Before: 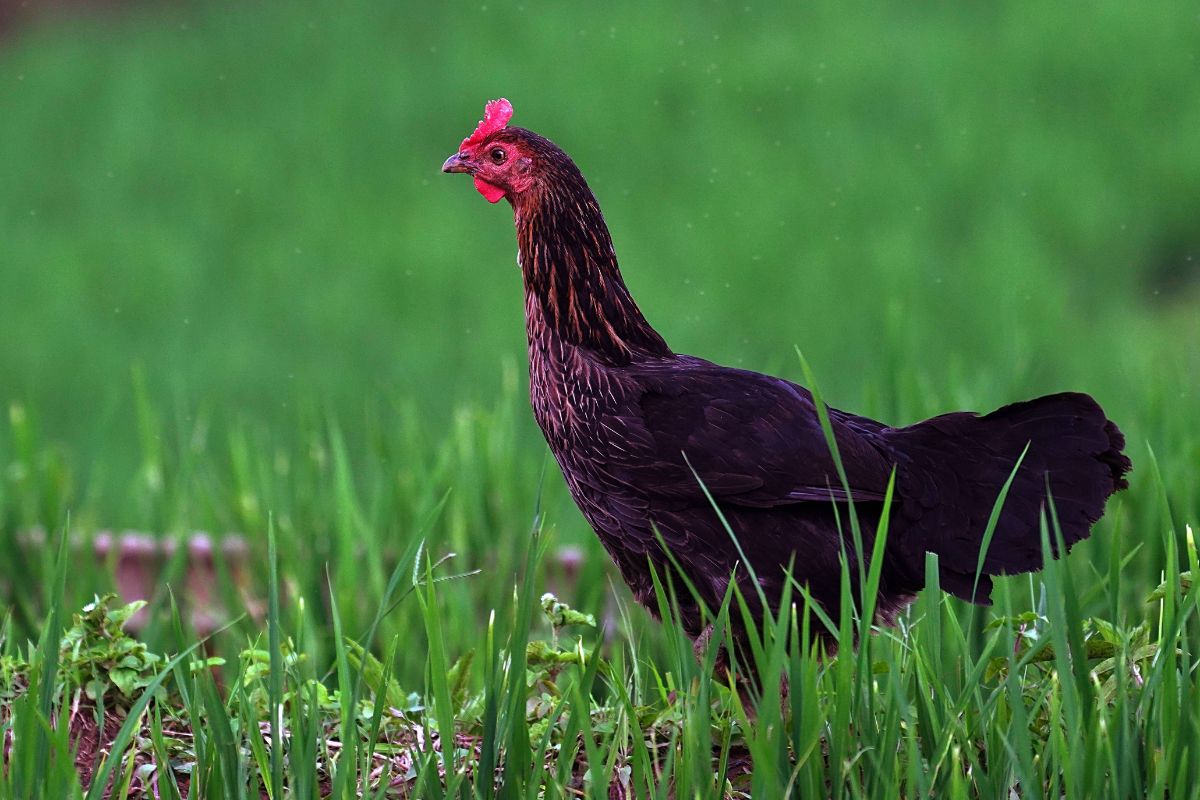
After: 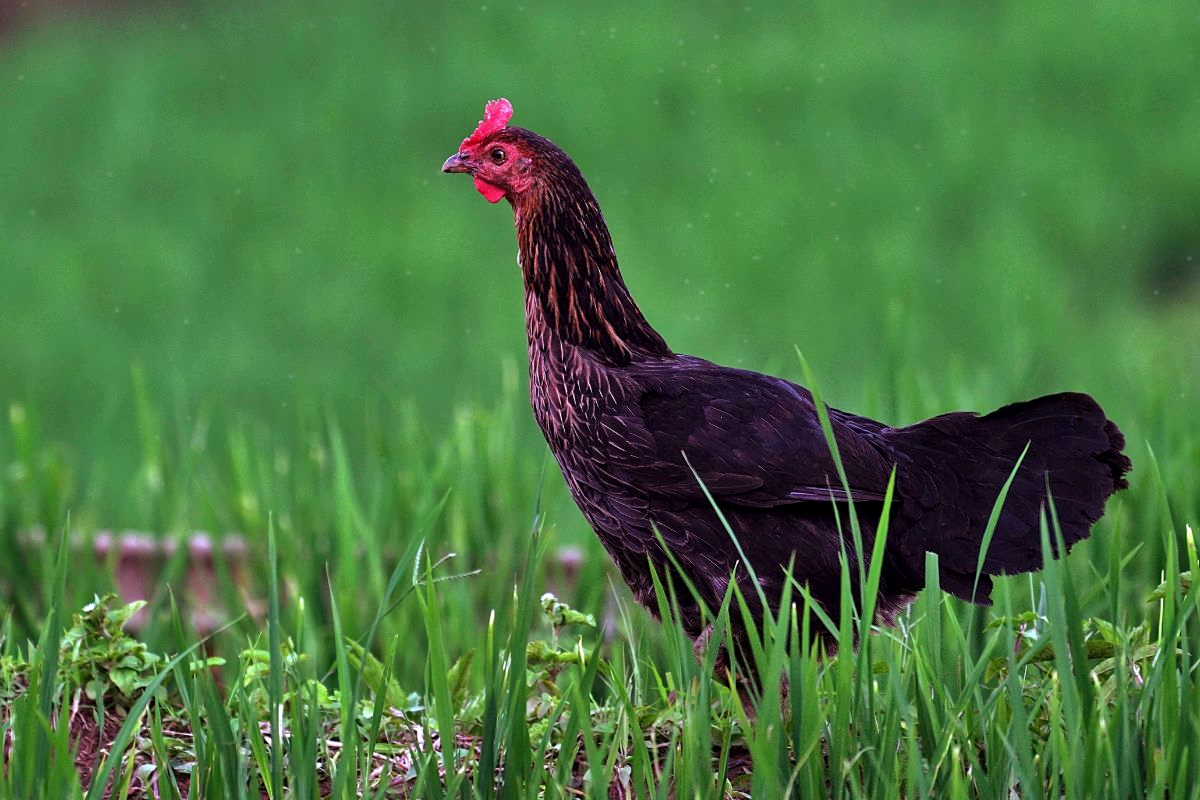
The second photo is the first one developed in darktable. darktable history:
shadows and highlights: shadows 52.44, shadows color adjustment 97.98%, highlights color adjustment 57.87%, soften with gaussian
tone equalizer: smoothing diameter 24.82%, edges refinement/feathering 6.18, preserve details guided filter
local contrast: highlights 105%, shadows 101%, detail 119%, midtone range 0.2
base curve: preserve colors none
